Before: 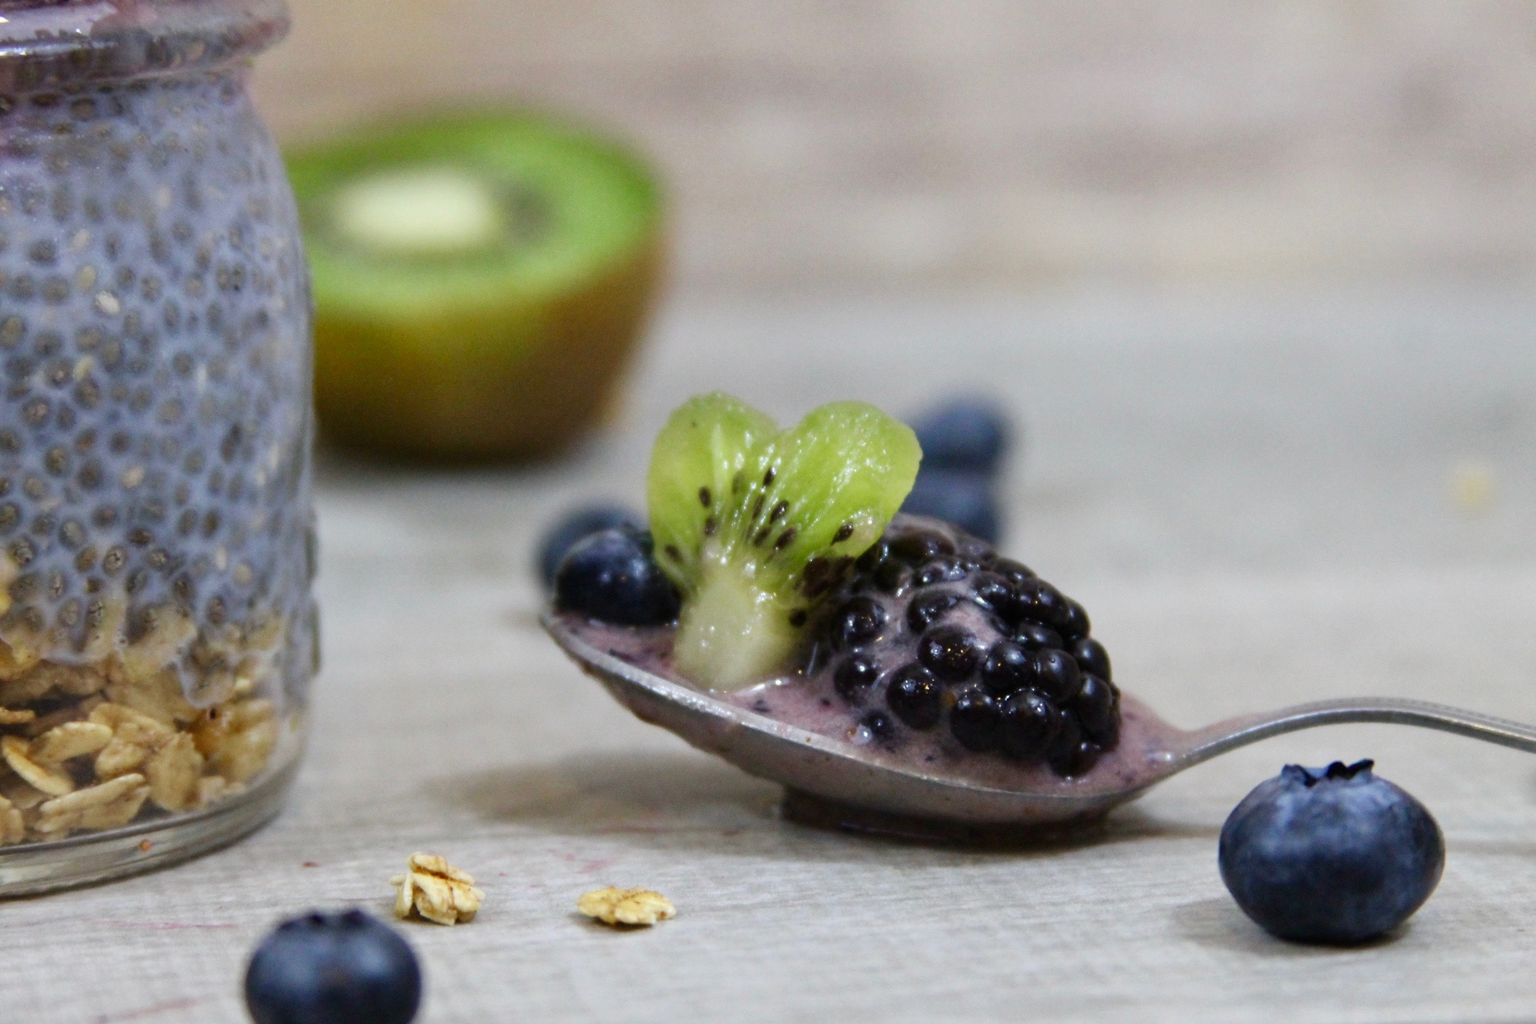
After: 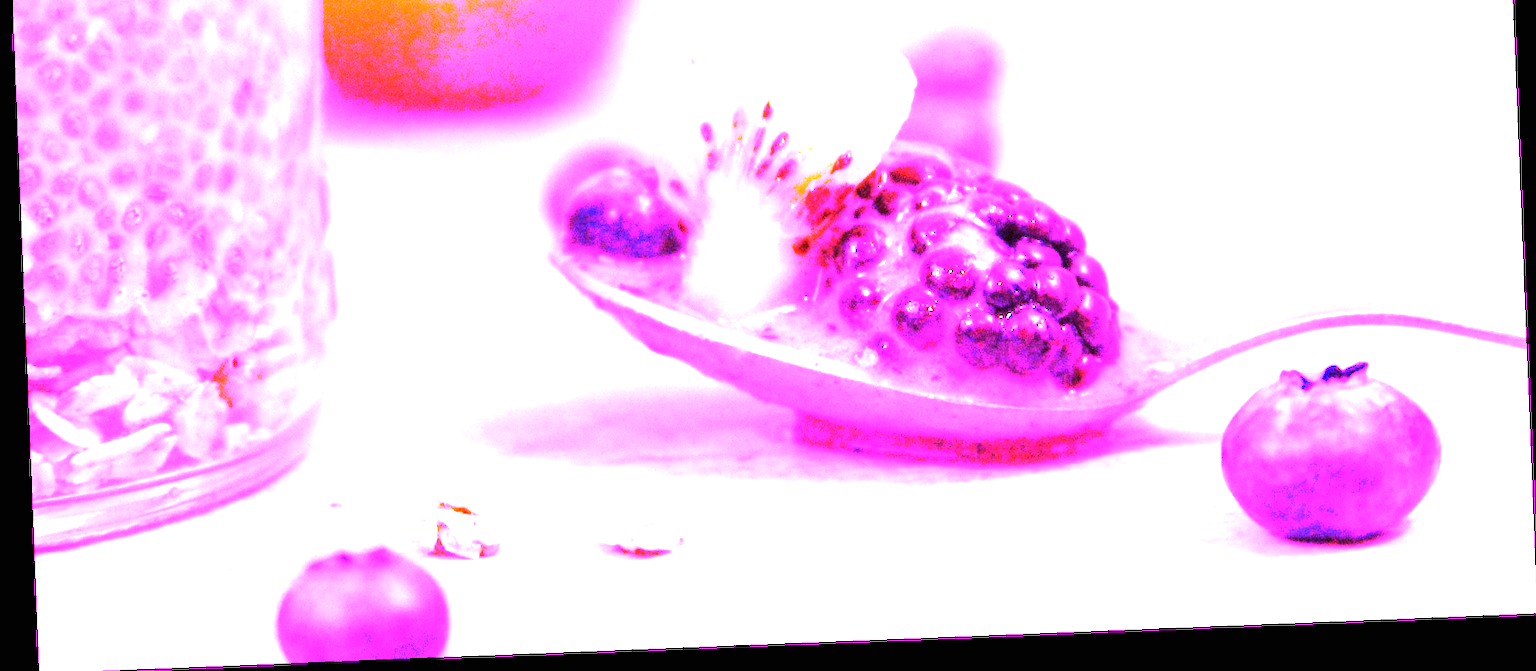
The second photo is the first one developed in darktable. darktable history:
exposure: black level correction 0, exposure 1.388 EV, compensate exposure bias true, compensate highlight preservation false
crop and rotate: top 36.435%
white balance: red 8, blue 8
tone equalizer: -8 EV -0.417 EV, -7 EV -0.389 EV, -6 EV -0.333 EV, -5 EV -0.222 EV, -3 EV 0.222 EV, -2 EV 0.333 EV, -1 EV 0.389 EV, +0 EV 0.417 EV, edges refinement/feathering 500, mask exposure compensation -1.57 EV, preserve details no
rotate and perspective: rotation -2.29°, automatic cropping off
